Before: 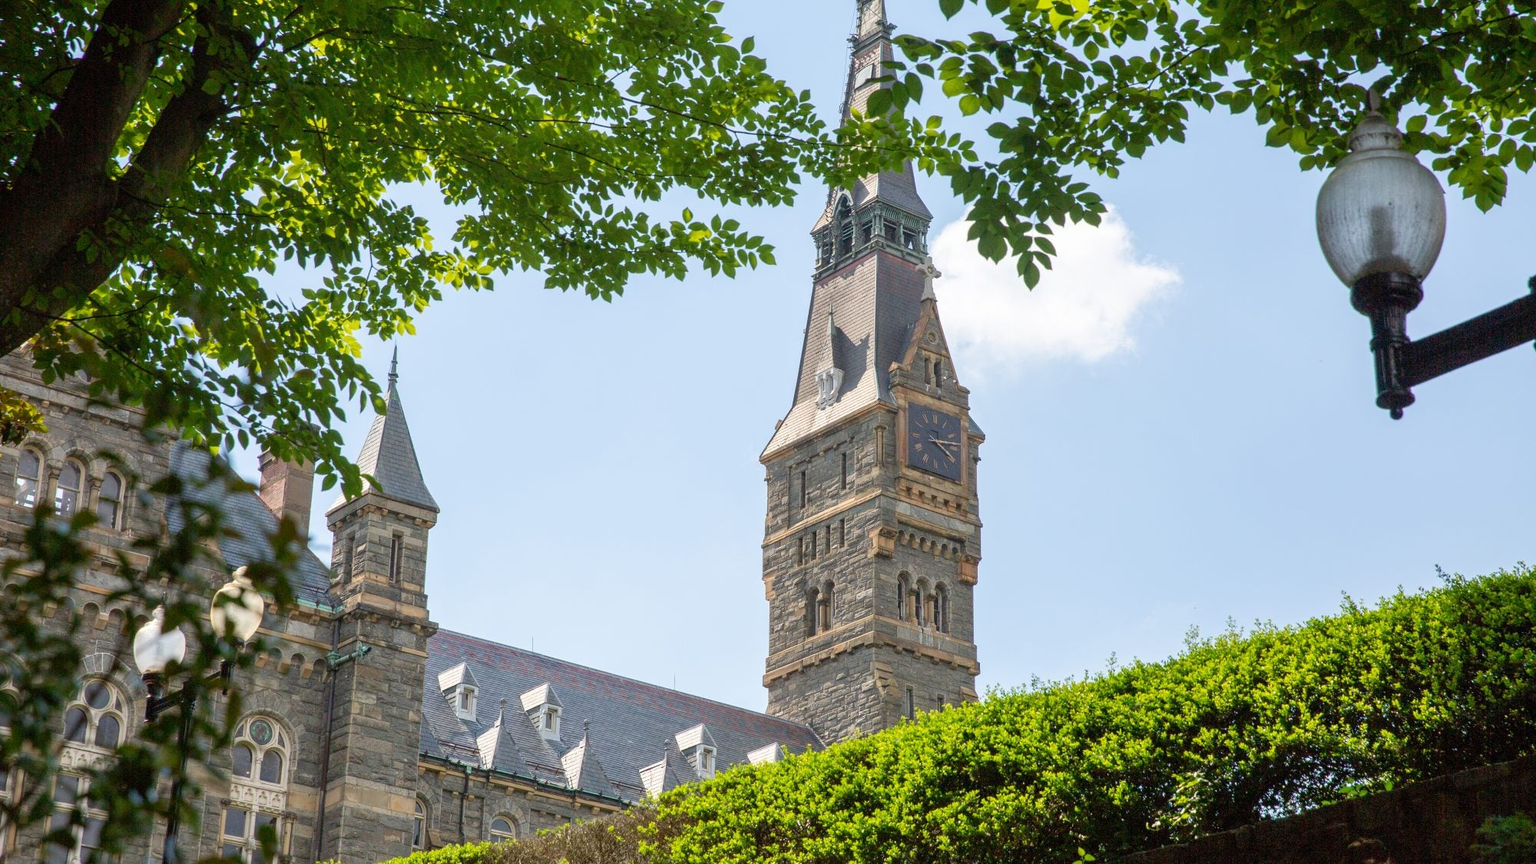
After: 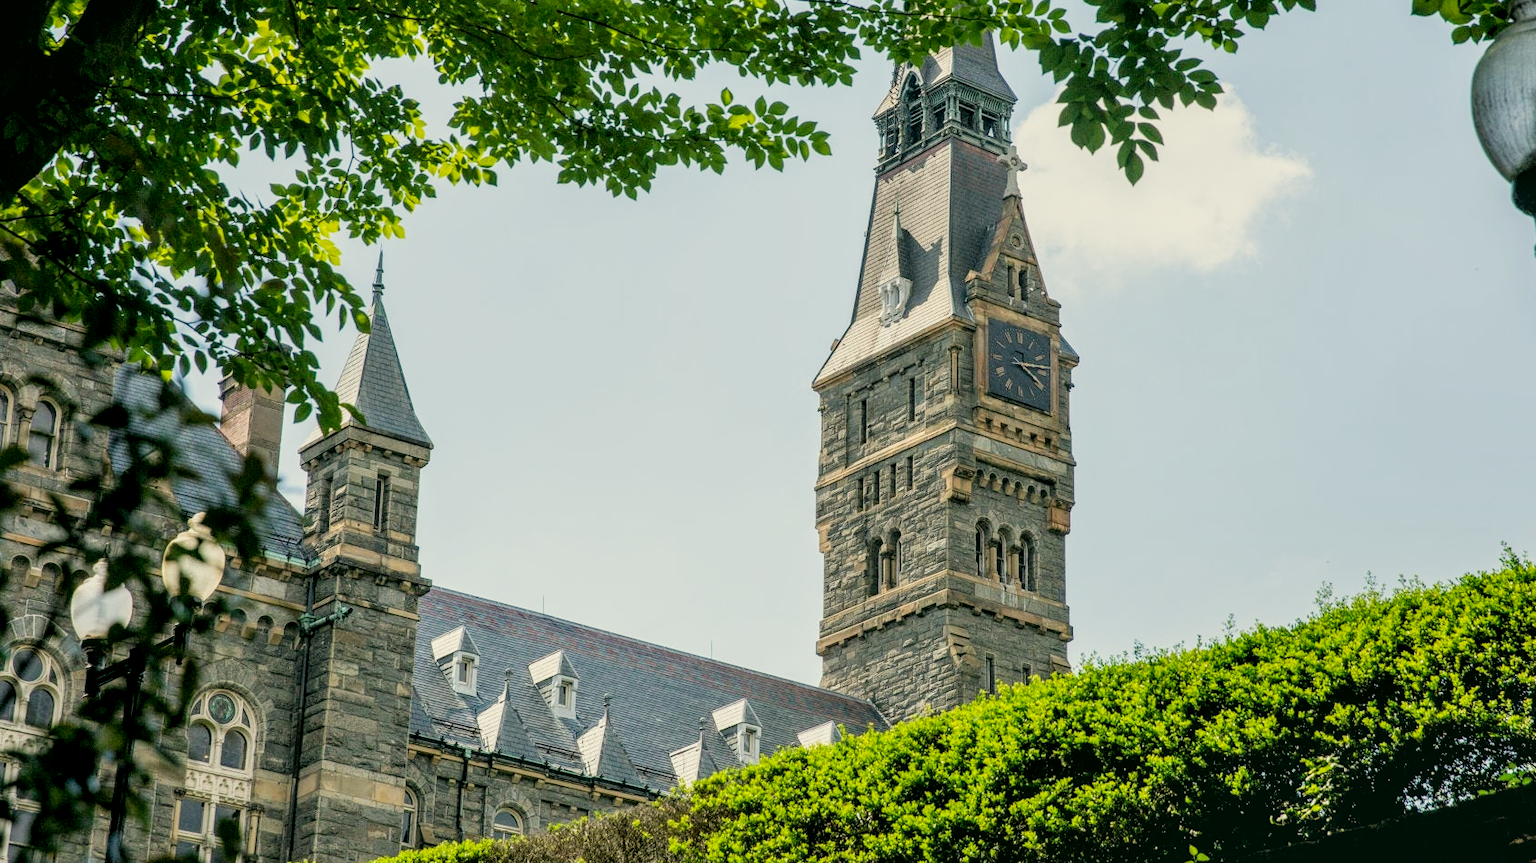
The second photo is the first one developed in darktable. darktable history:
crop and rotate: left 4.842%, top 15.51%, right 10.668%
local contrast: on, module defaults
color correction: highlights a* -0.482, highlights b* 9.48, shadows a* -9.48, shadows b* 0.803
filmic rgb: black relative exposure -5 EV, white relative exposure 3.5 EV, hardness 3.19, contrast 1.2, highlights saturation mix -50%
